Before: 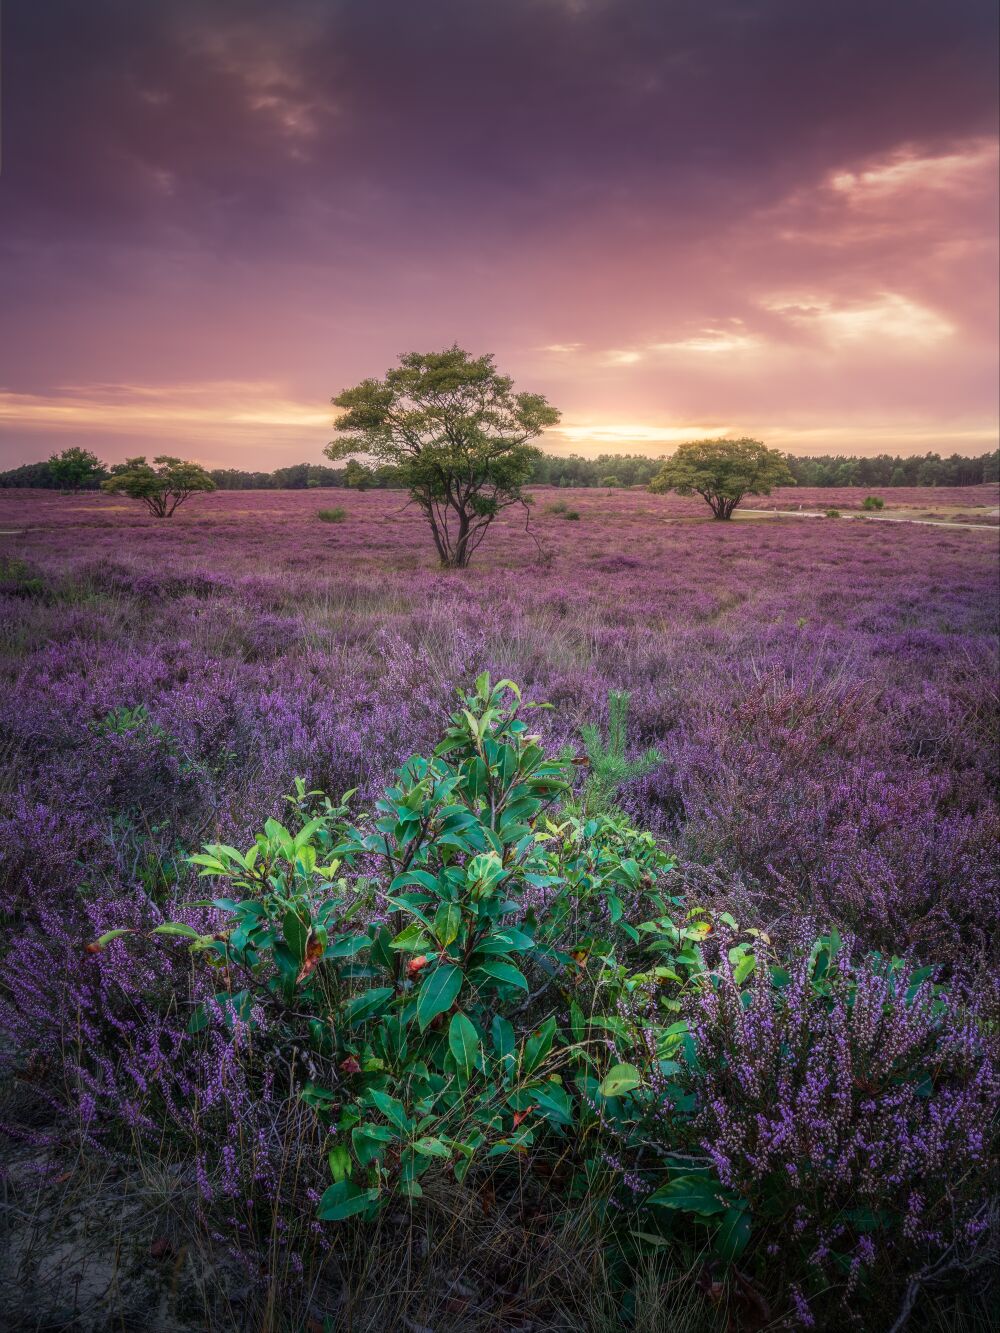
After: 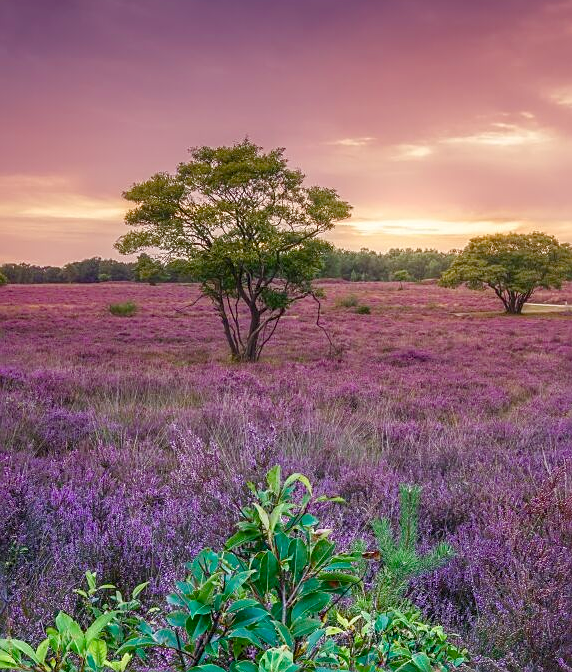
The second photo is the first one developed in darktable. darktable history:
crop: left 20.932%, top 15.471%, right 21.848%, bottom 34.081%
sharpen: on, module defaults
color balance rgb: perceptual saturation grading › global saturation 20%, perceptual saturation grading › highlights -25%, perceptual saturation grading › shadows 50%
